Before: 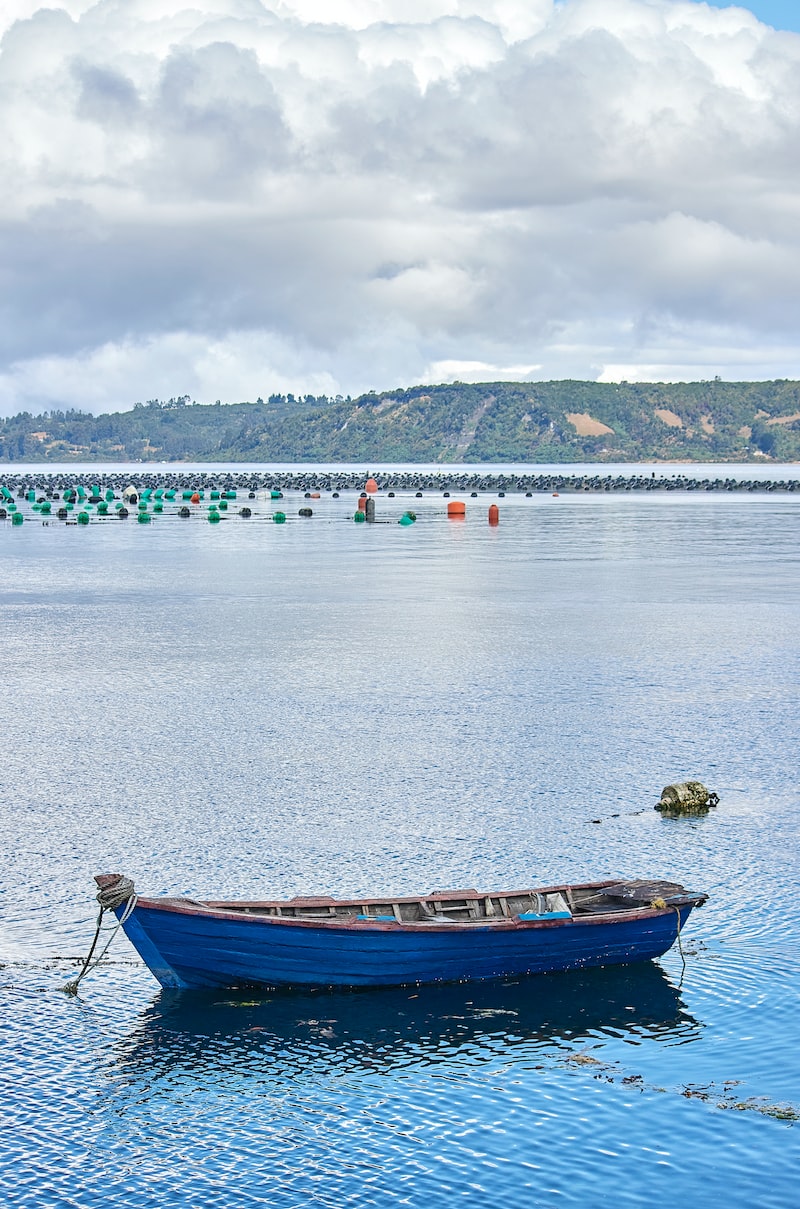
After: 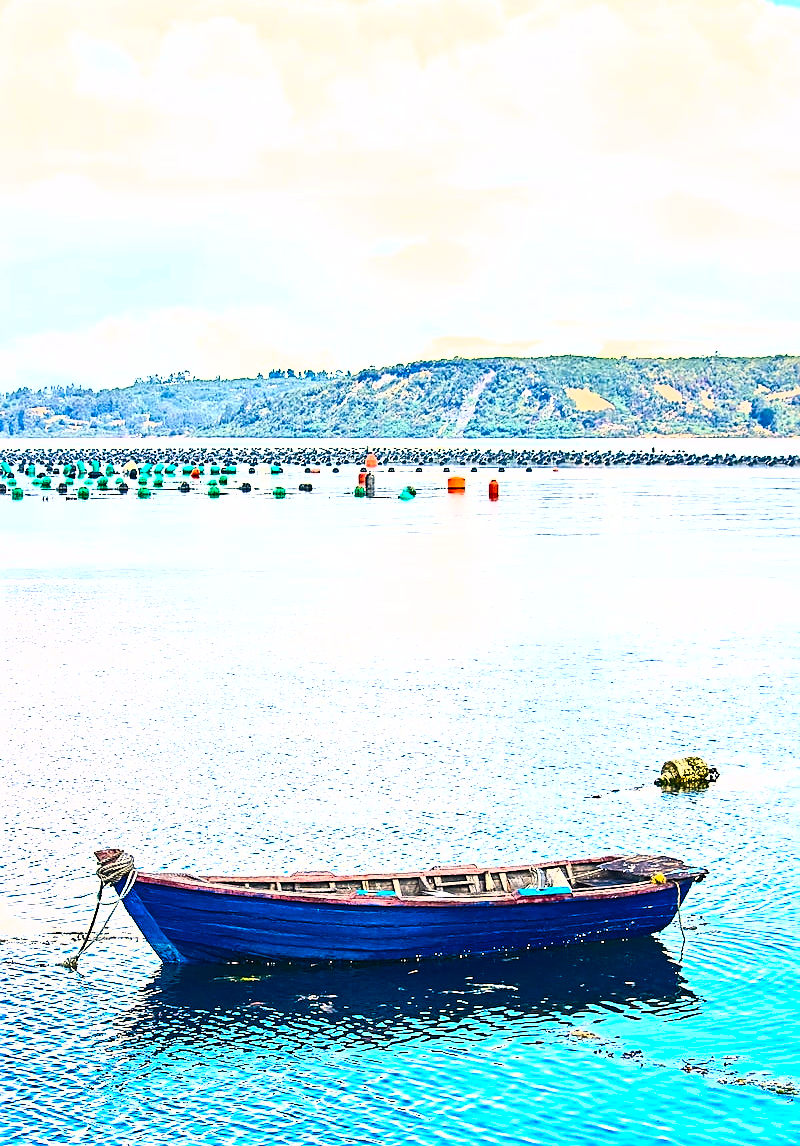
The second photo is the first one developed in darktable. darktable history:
shadows and highlights: shadows 36.97, highlights -27.47, soften with gaussian
sharpen: on, module defaults
color balance rgb: shadows lift › hue 85.86°, highlights gain › chroma 3.756%, highlights gain › hue 58.96°, perceptual saturation grading › global saturation 37.081%, perceptual saturation grading › shadows 35.59%, perceptual brilliance grading › global brilliance -5.429%, perceptual brilliance grading › highlights 23.68%, perceptual brilliance grading › mid-tones 7.031%, perceptual brilliance grading › shadows -4.912%, global vibrance 40.23%
crop and rotate: top 2.102%, bottom 3.069%
exposure: black level correction 0, exposure 0.7 EV, compensate highlight preservation false
tone curve: curves: ch0 [(0, 0) (0.003, 0.036) (0.011, 0.04) (0.025, 0.042) (0.044, 0.052) (0.069, 0.066) (0.1, 0.085) (0.136, 0.106) (0.177, 0.144) (0.224, 0.188) (0.277, 0.241) (0.335, 0.307) (0.399, 0.382) (0.468, 0.466) (0.543, 0.56) (0.623, 0.672) (0.709, 0.772) (0.801, 0.876) (0.898, 0.949) (1, 1)], color space Lab, independent channels, preserve colors none
